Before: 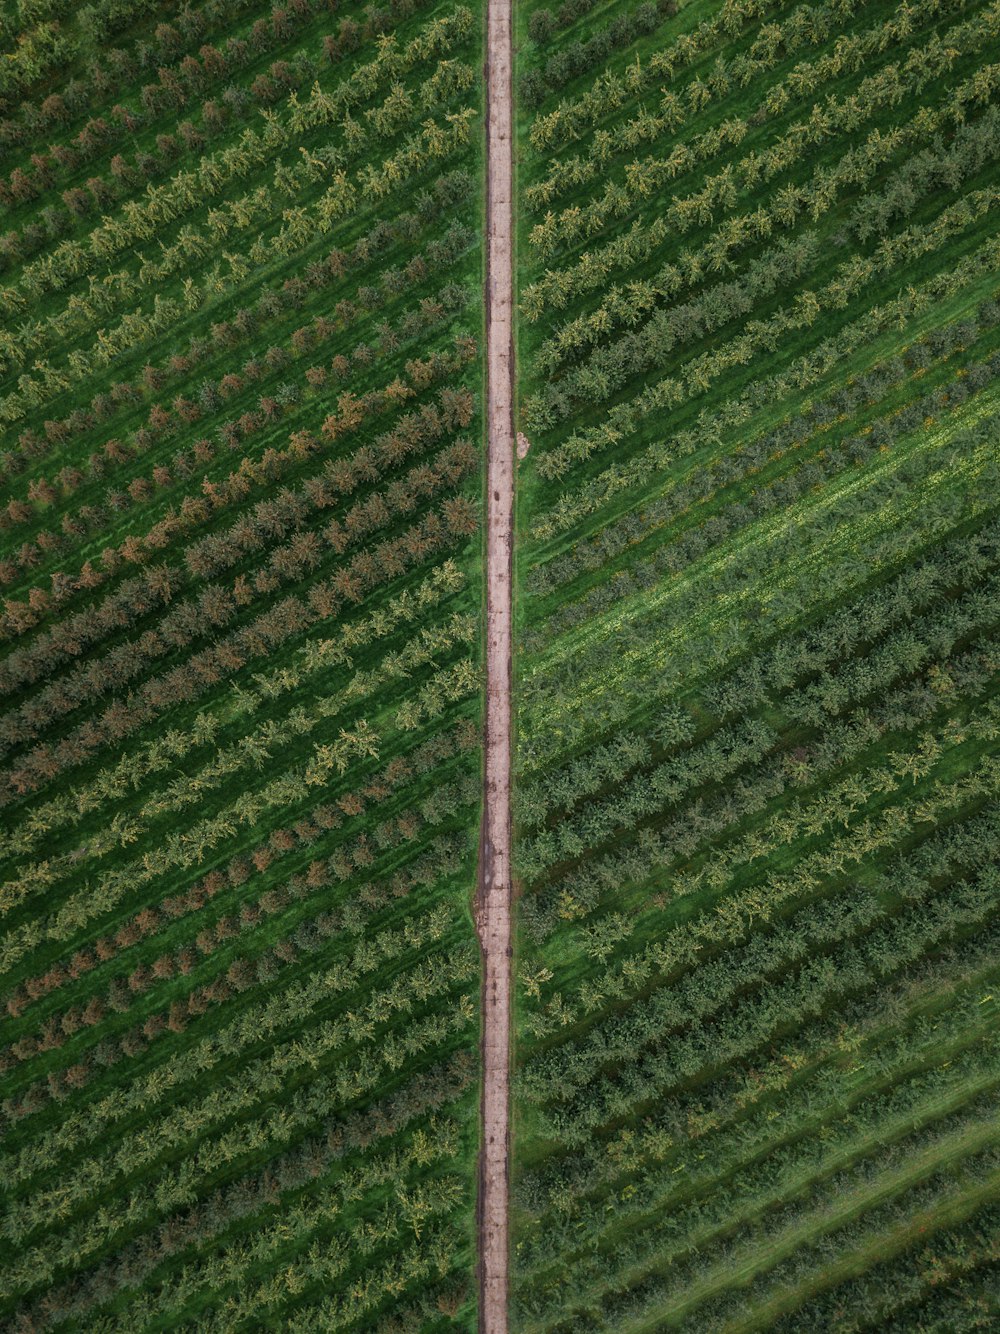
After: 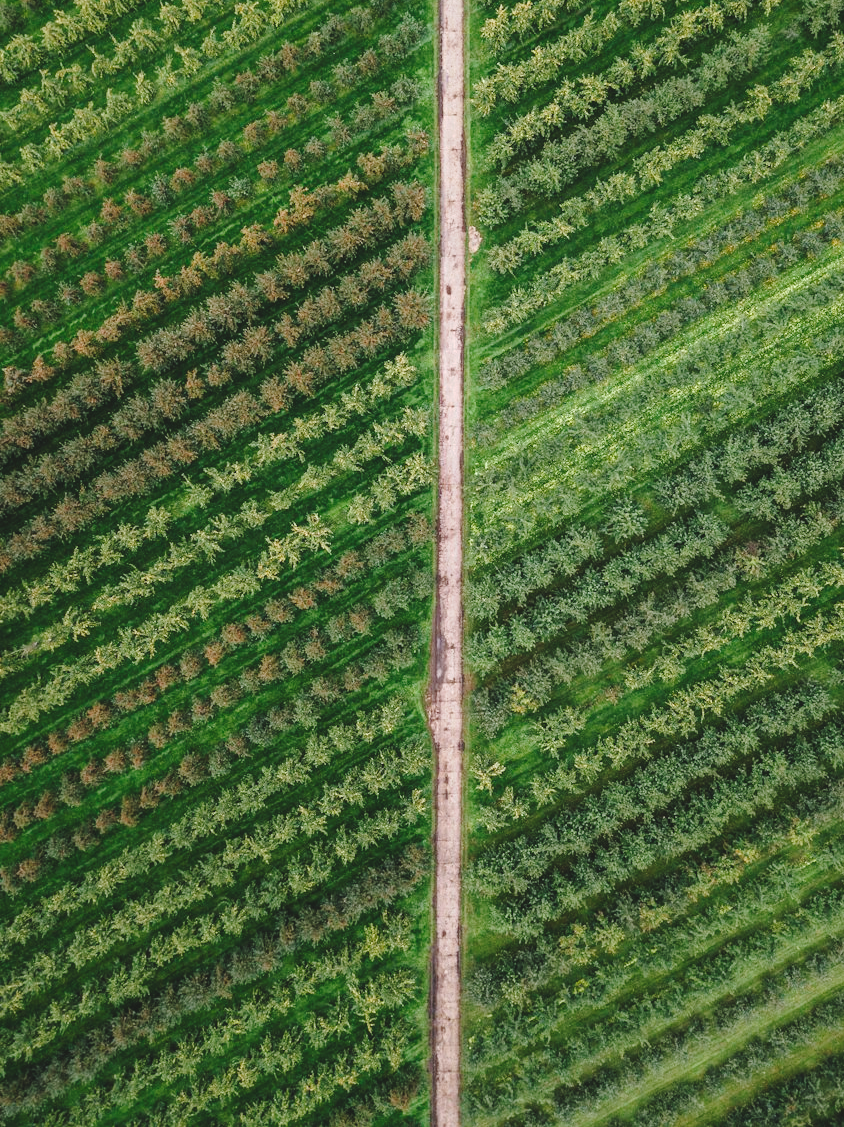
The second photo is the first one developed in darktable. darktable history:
crop and rotate: left 4.842%, top 15.51%, right 10.668%
exposure: exposure 0.574 EV, compensate highlight preservation false
tone curve: curves: ch0 [(0, 0) (0.003, 0.09) (0.011, 0.095) (0.025, 0.097) (0.044, 0.108) (0.069, 0.117) (0.1, 0.129) (0.136, 0.151) (0.177, 0.185) (0.224, 0.229) (0.277, 0.299) (0.335, 0.379) (0.399, 0.469) (0.468, 0.55) (0.543, 0.629) (0.623, 0.702) (0.709, 0.775) (0.801, 0.85) (0.898, 0.91) (1, 1)], preserve colors none
